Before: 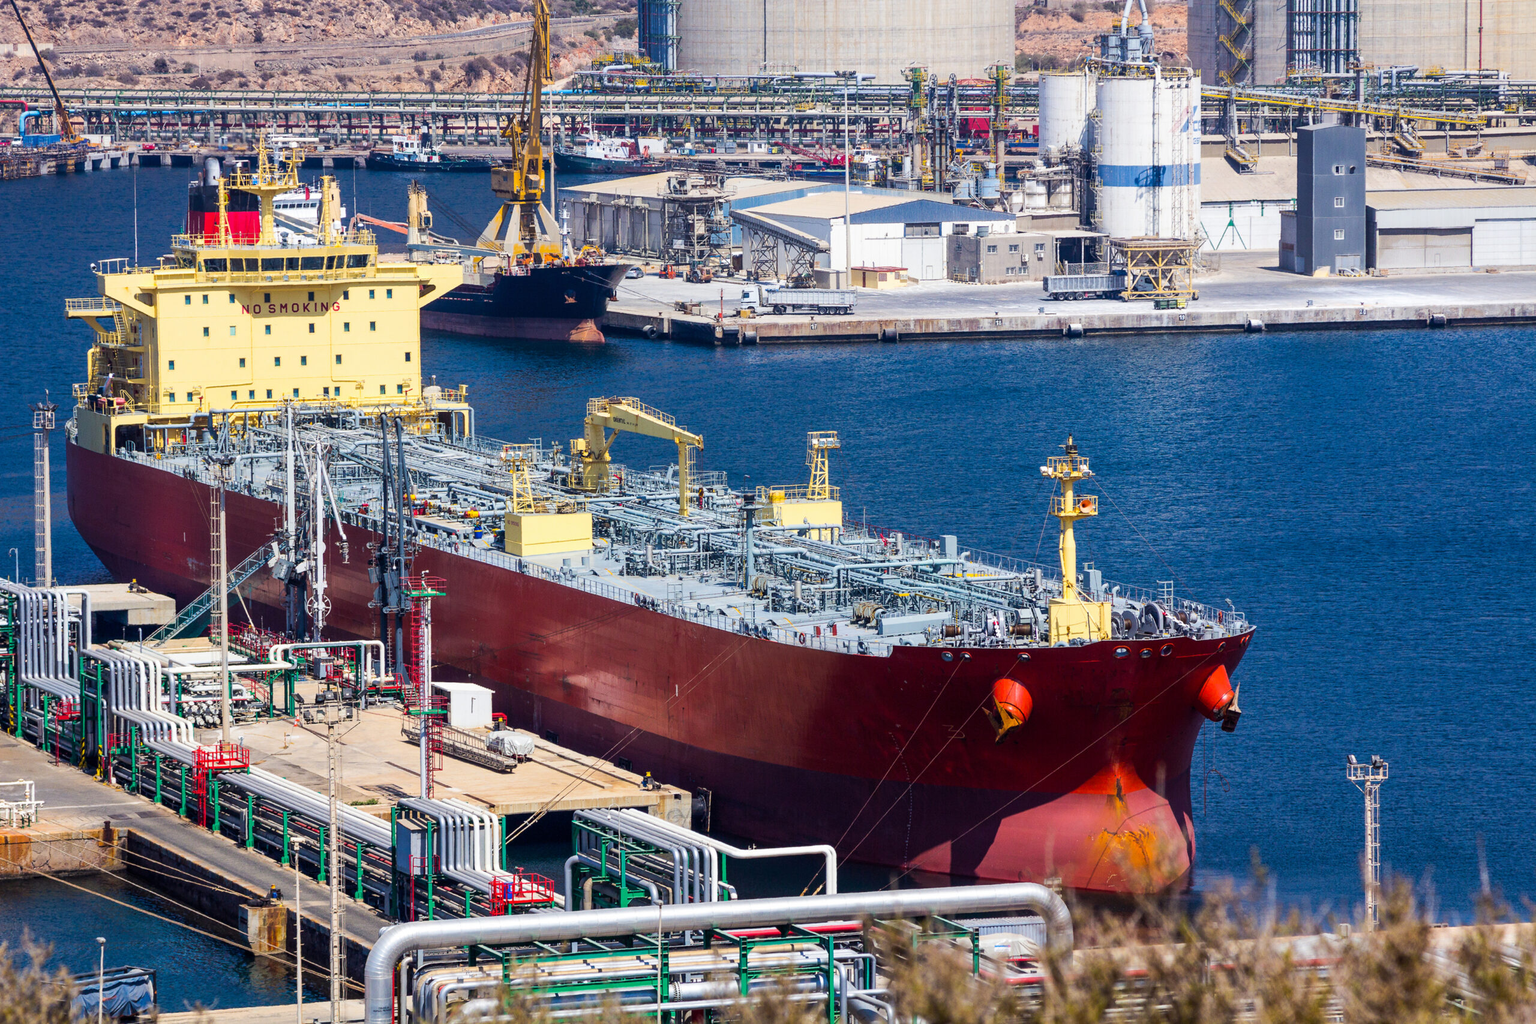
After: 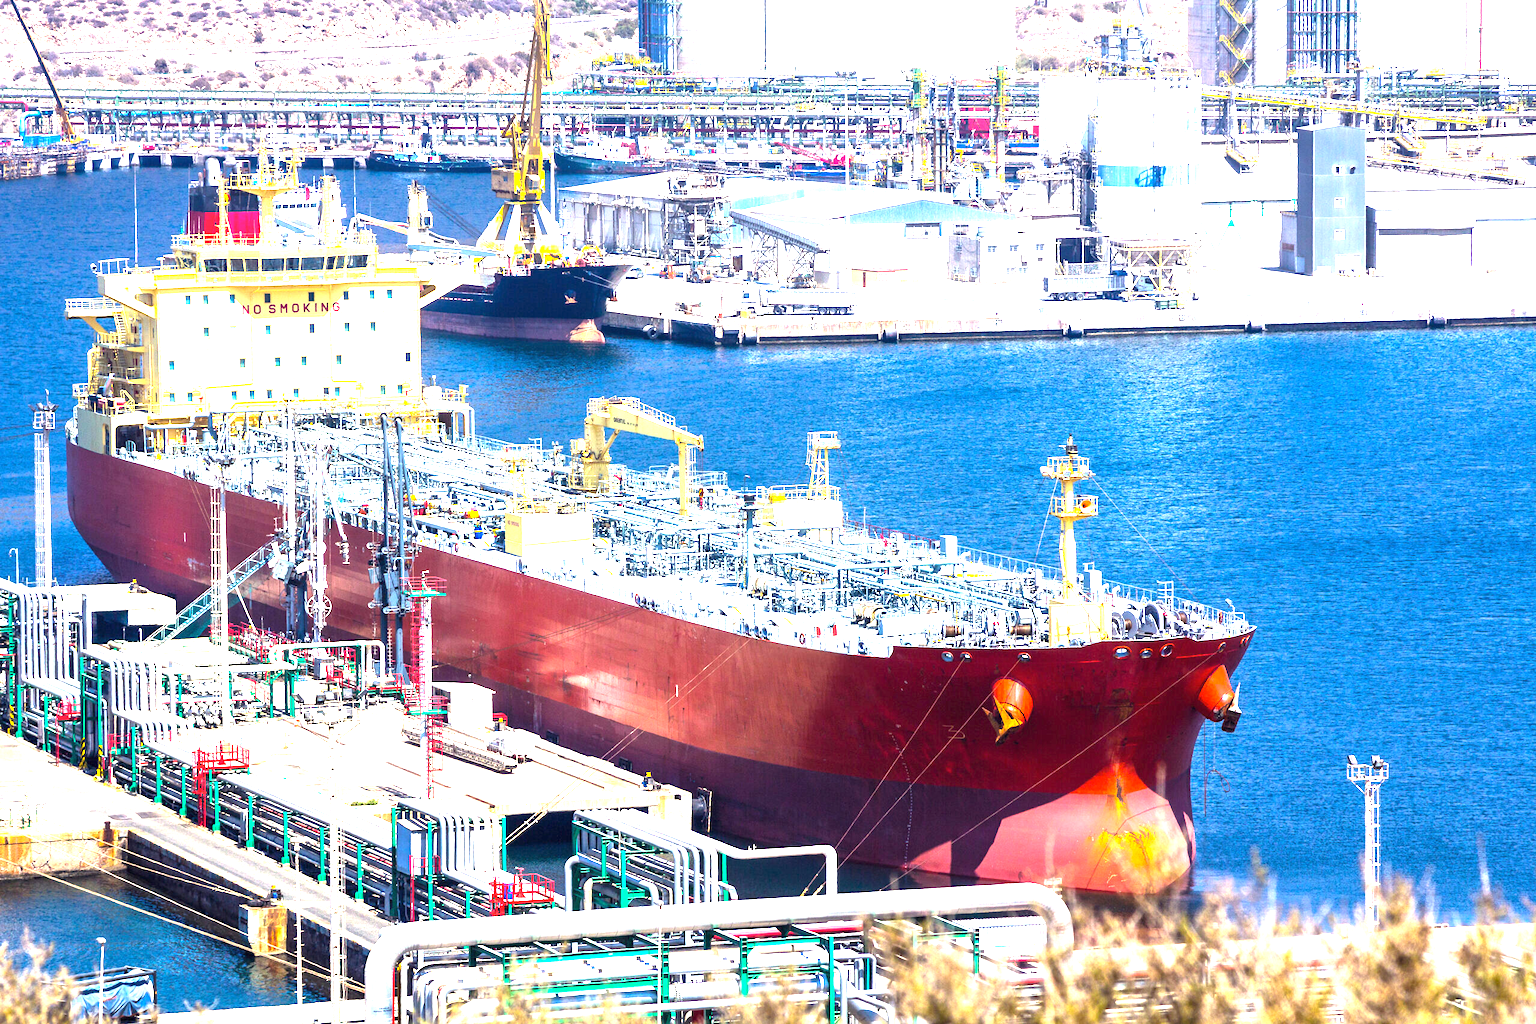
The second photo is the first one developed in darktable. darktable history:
color correction: highlights a* -2.68, highlights b* 2.57
exposure: black level correction 0, exposure 2.088 EV, compensate exposure bias true, compensate highlight preservation false
